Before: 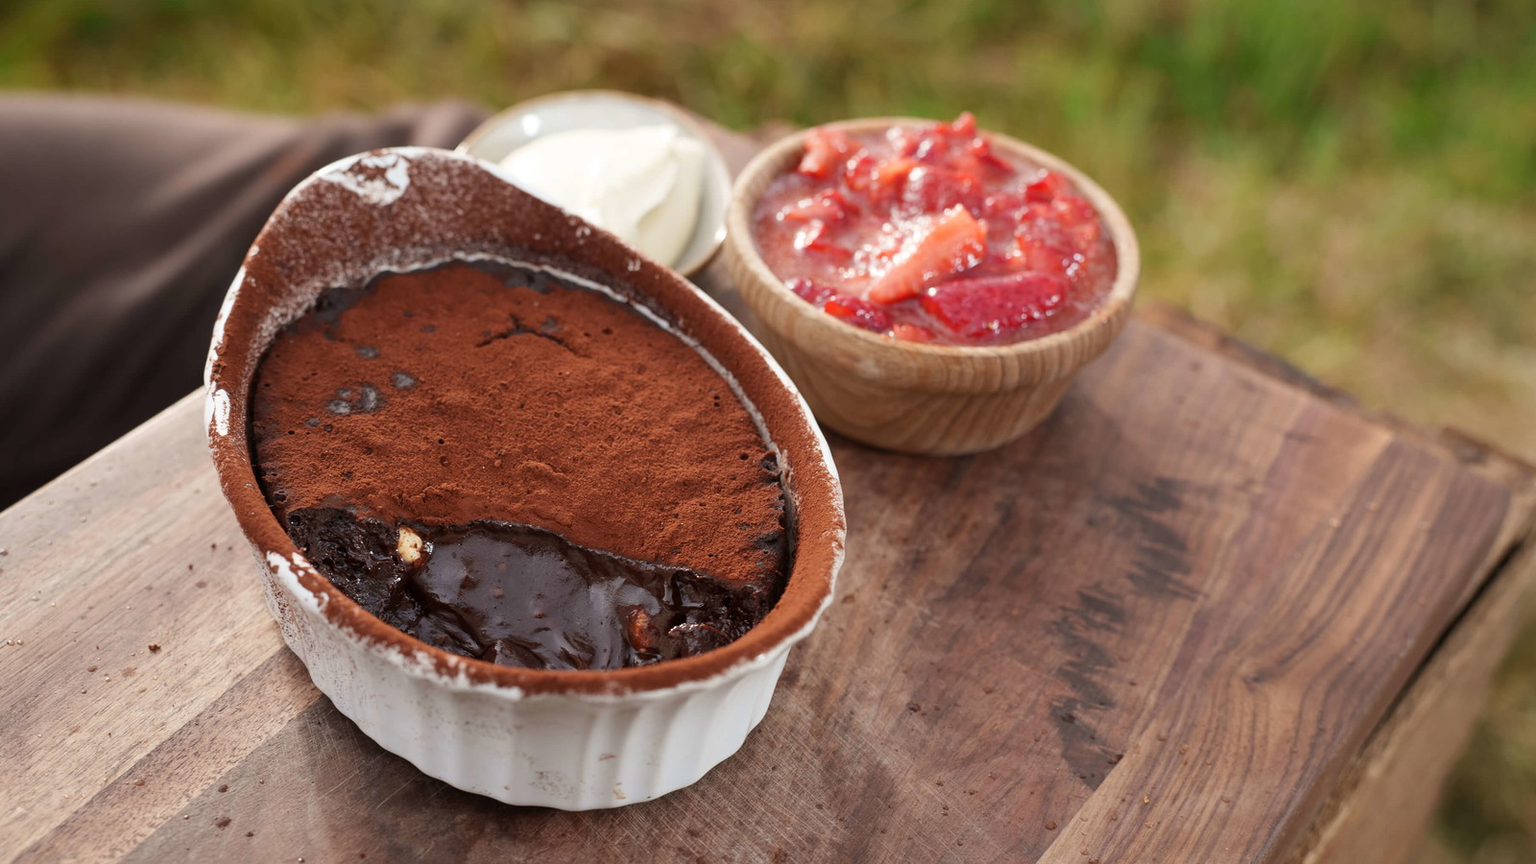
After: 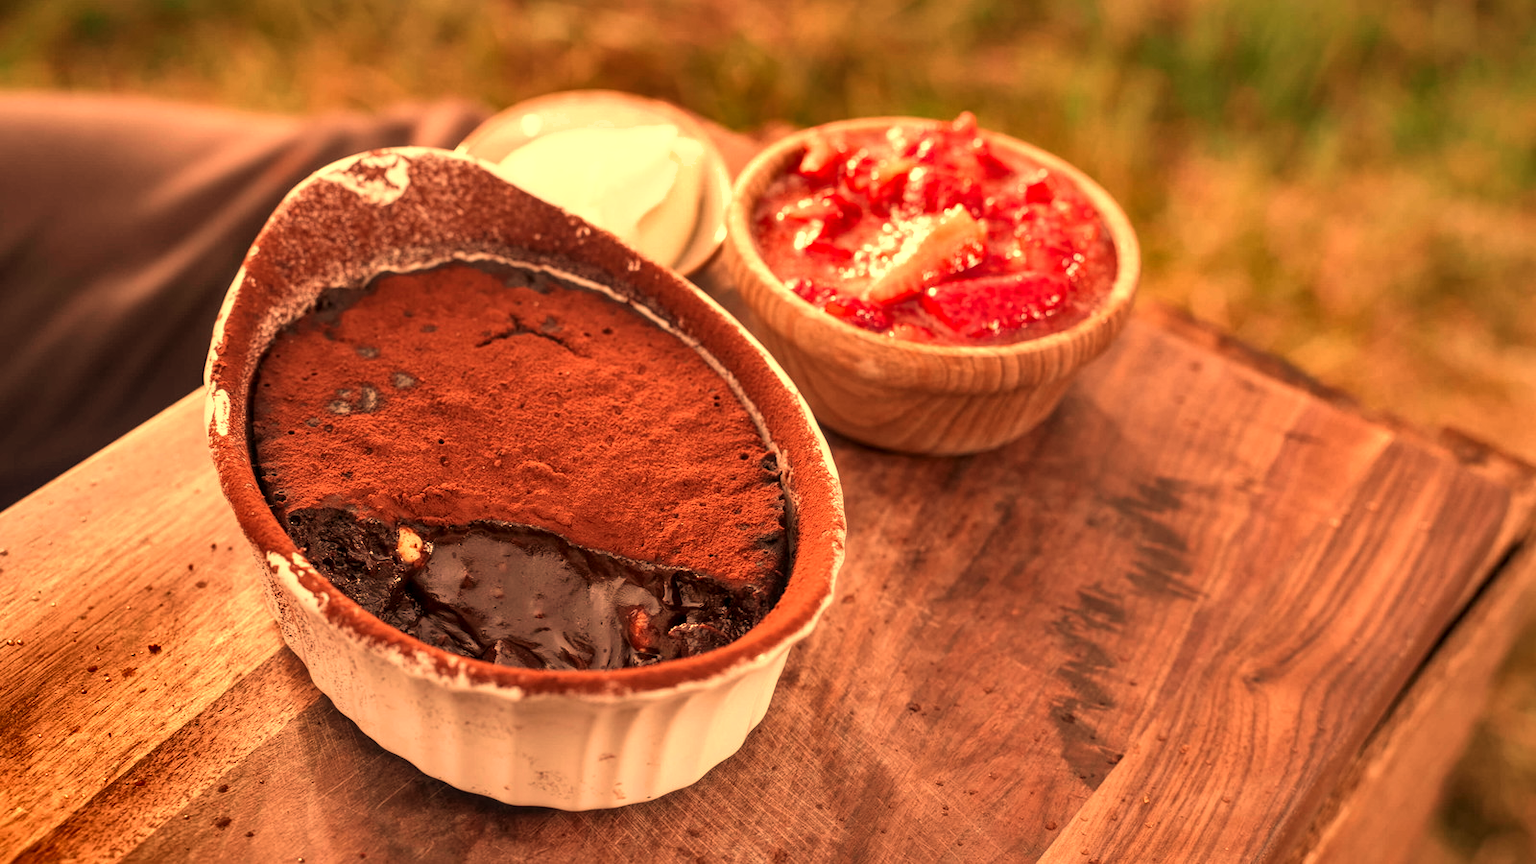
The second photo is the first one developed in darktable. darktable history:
local contrast: on, module defaults
shadows and highlights: shadows 20.91, highlights -82.73, soften with gaussian
white balance: red 1.467, blue 0.684
velvia: on, module defaults
